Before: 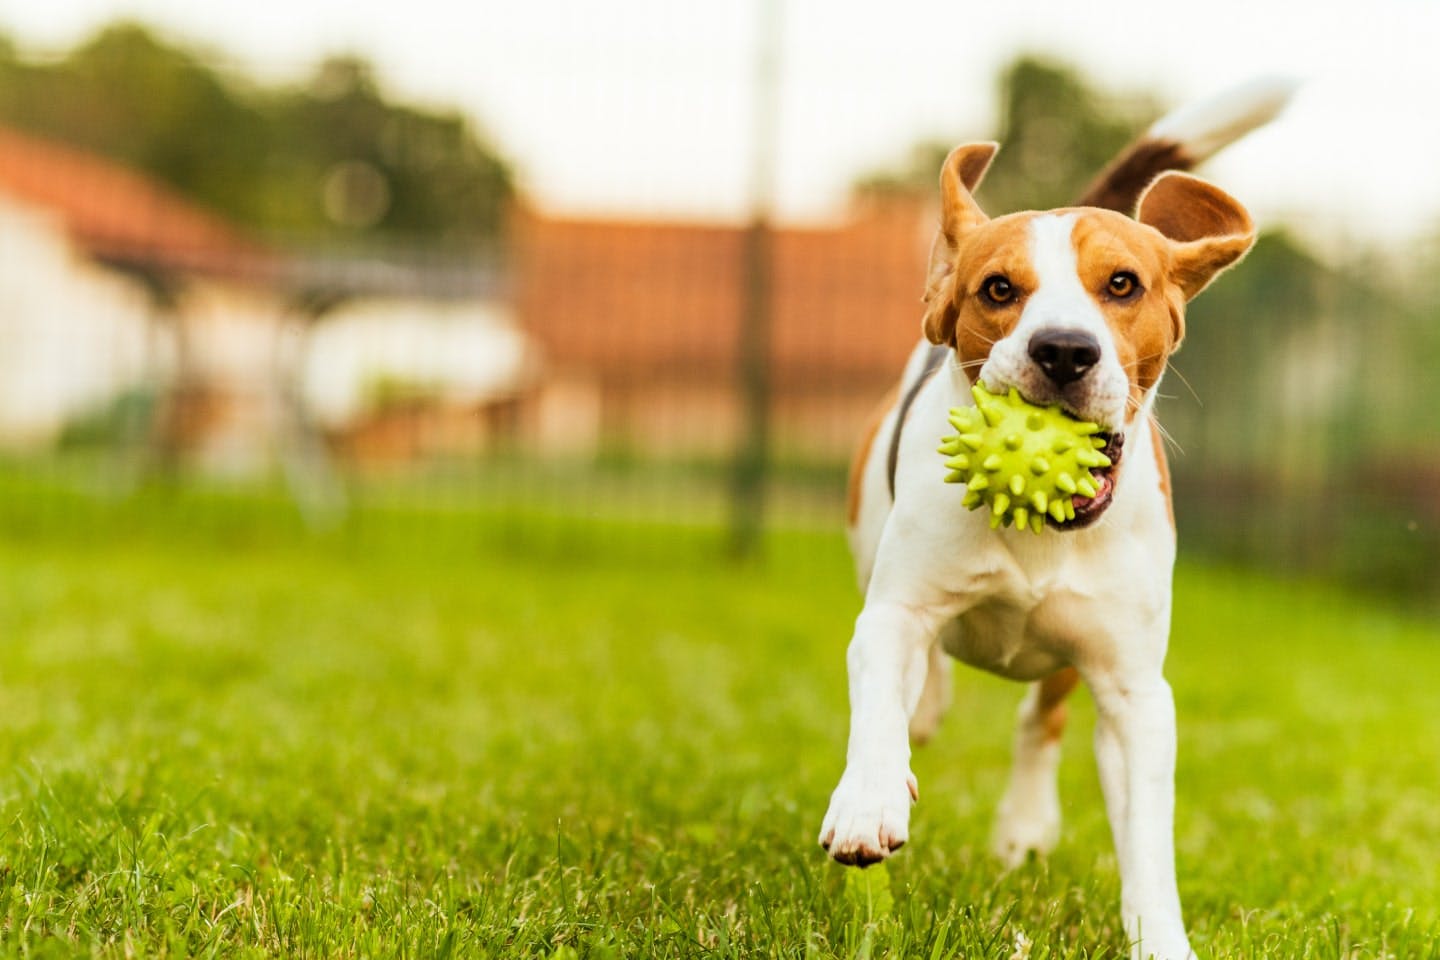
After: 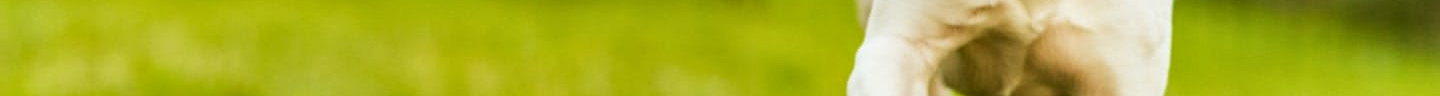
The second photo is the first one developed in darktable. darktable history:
crop and rotate: top 59.084%, bottom 30.916%
local contrast: on, module defaults
